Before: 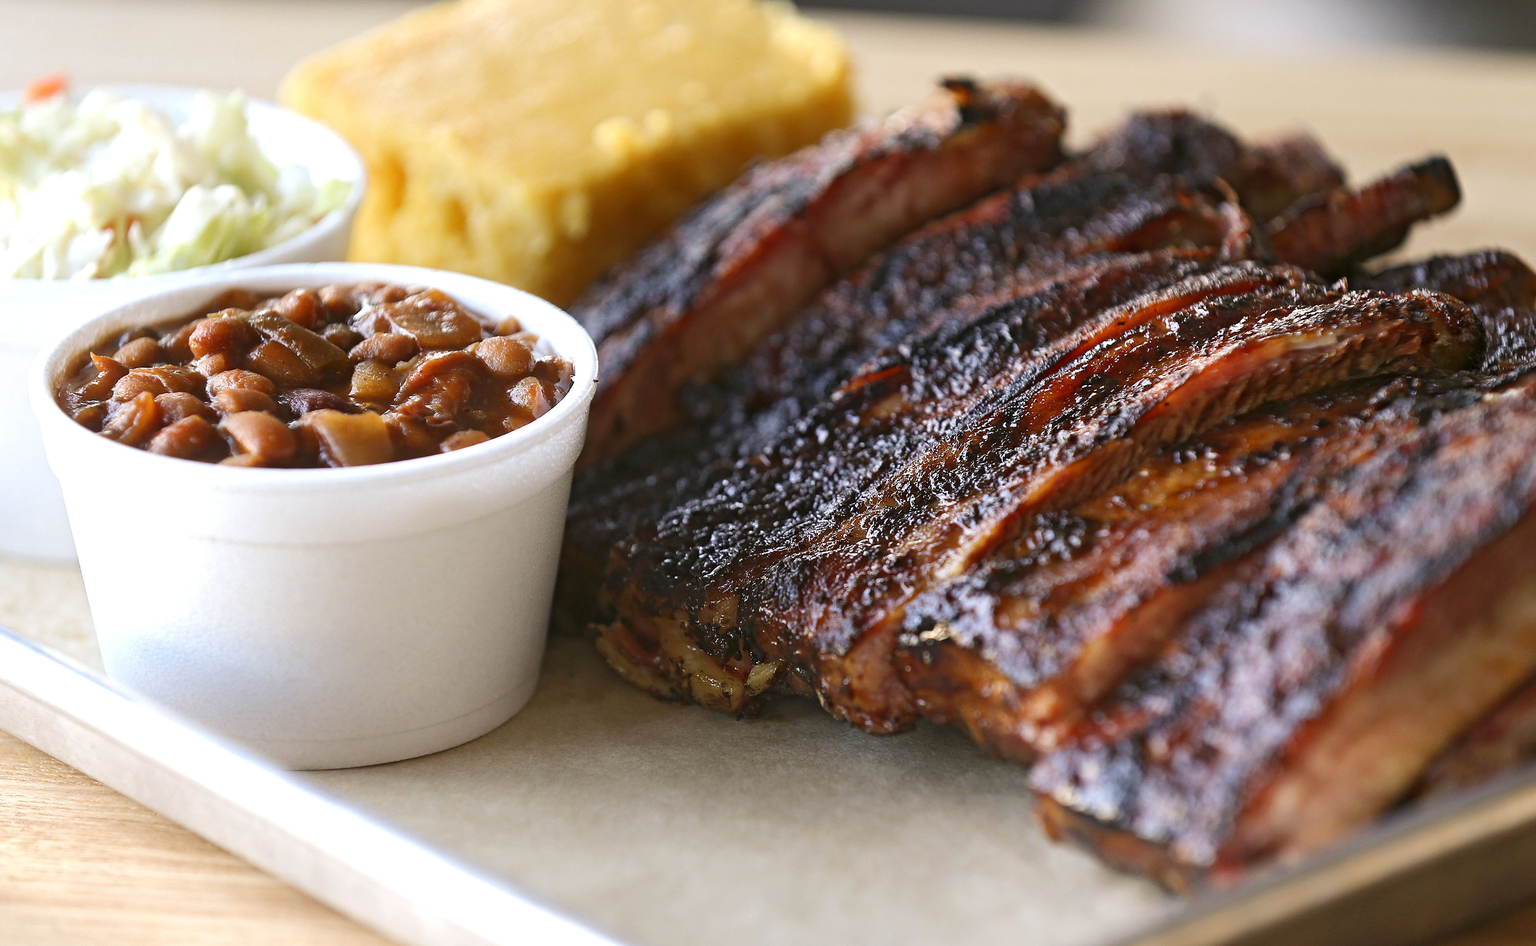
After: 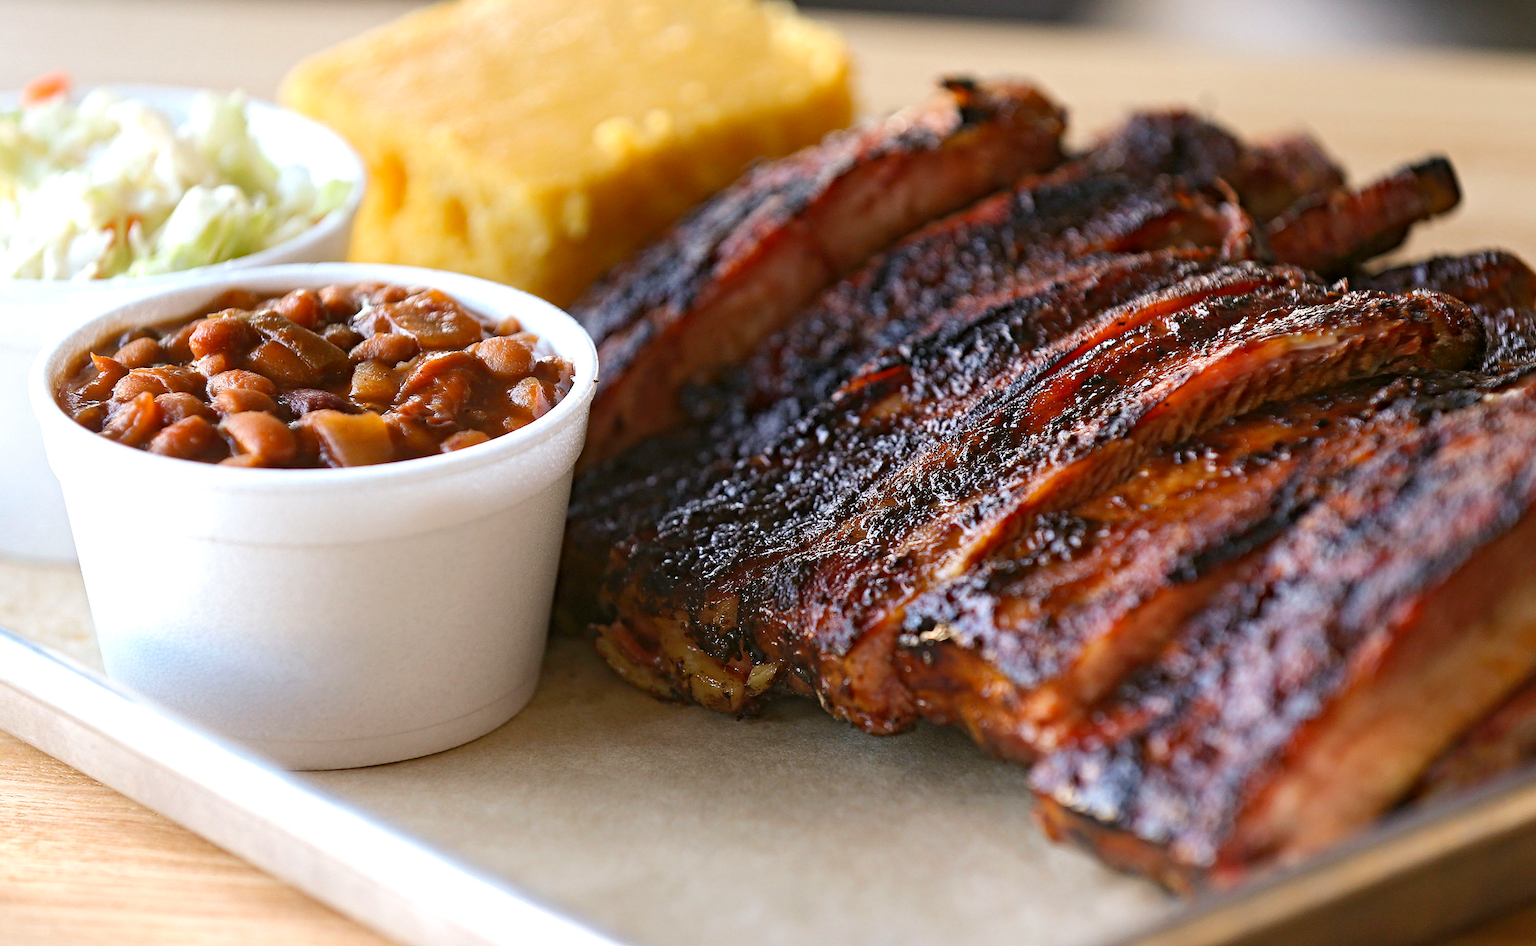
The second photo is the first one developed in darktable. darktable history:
haze removal: compatibility mode true, adaptive false
white balance: emerald 1
